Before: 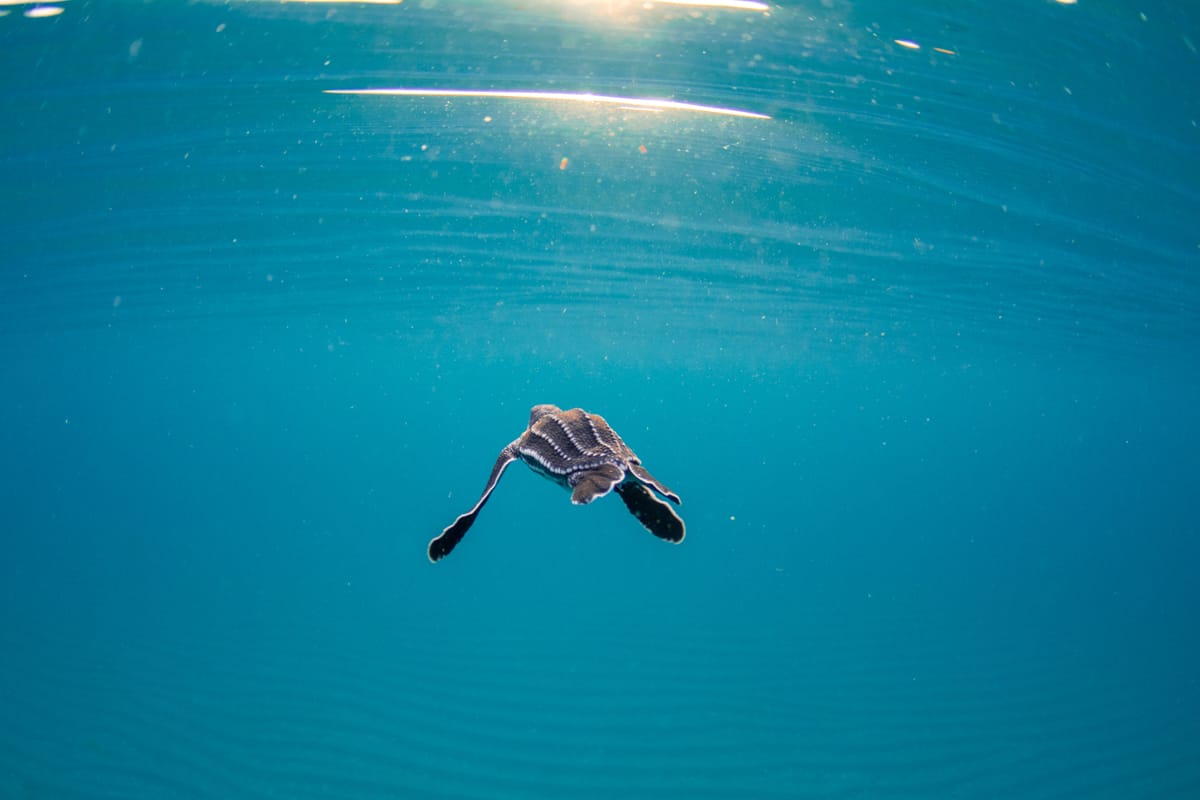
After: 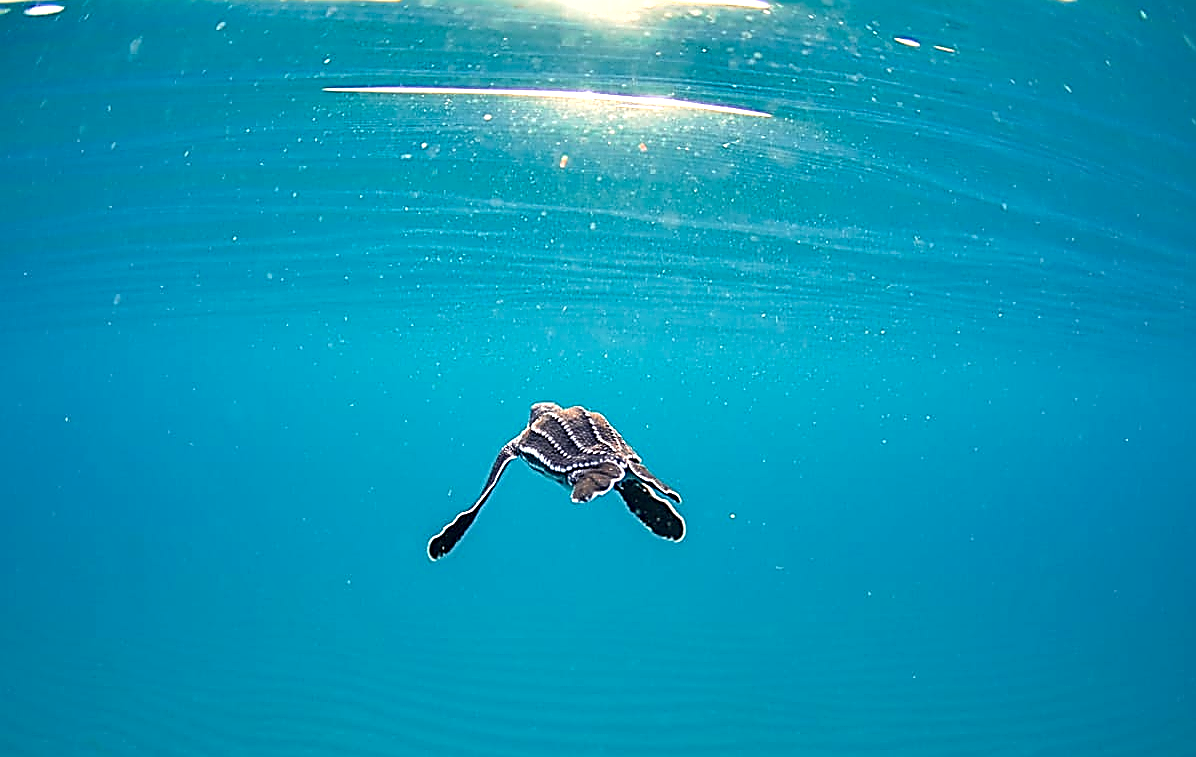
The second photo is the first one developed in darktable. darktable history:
shadows and highlights: shadows 43.6, white point adjustment -1.62, soften with gaussian
crop: top 0.292%, right 0.261%, bottom 5.052%
exposure: exposure 0.67 EV, compensate highlight preservation false
sharpen: amount 1.988
